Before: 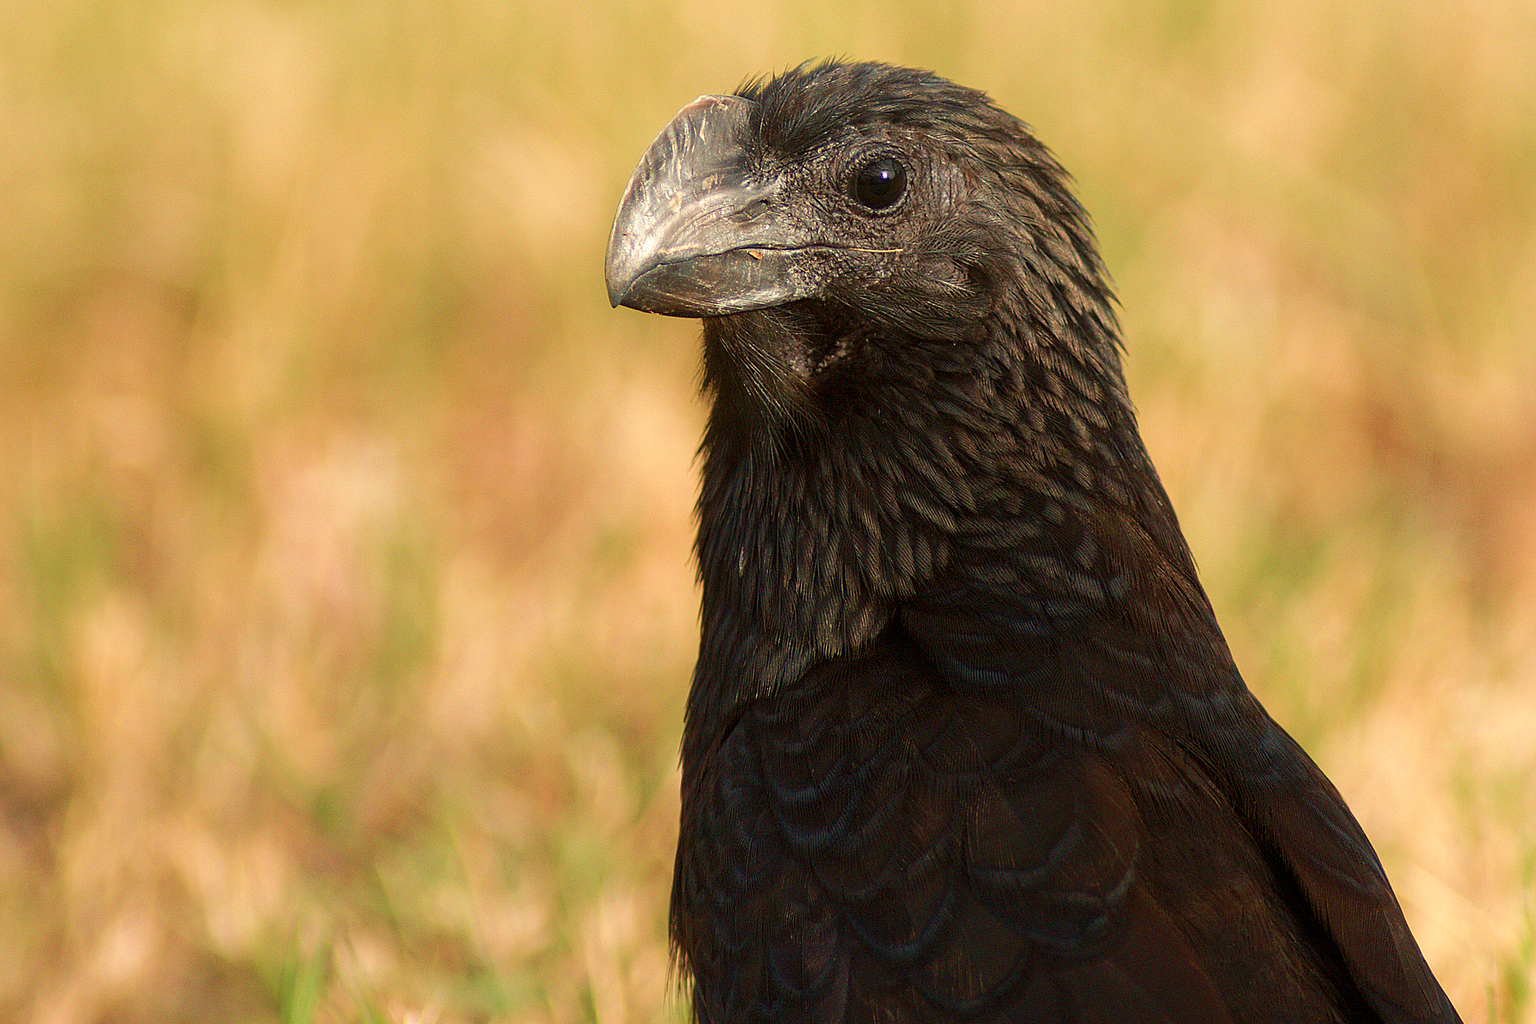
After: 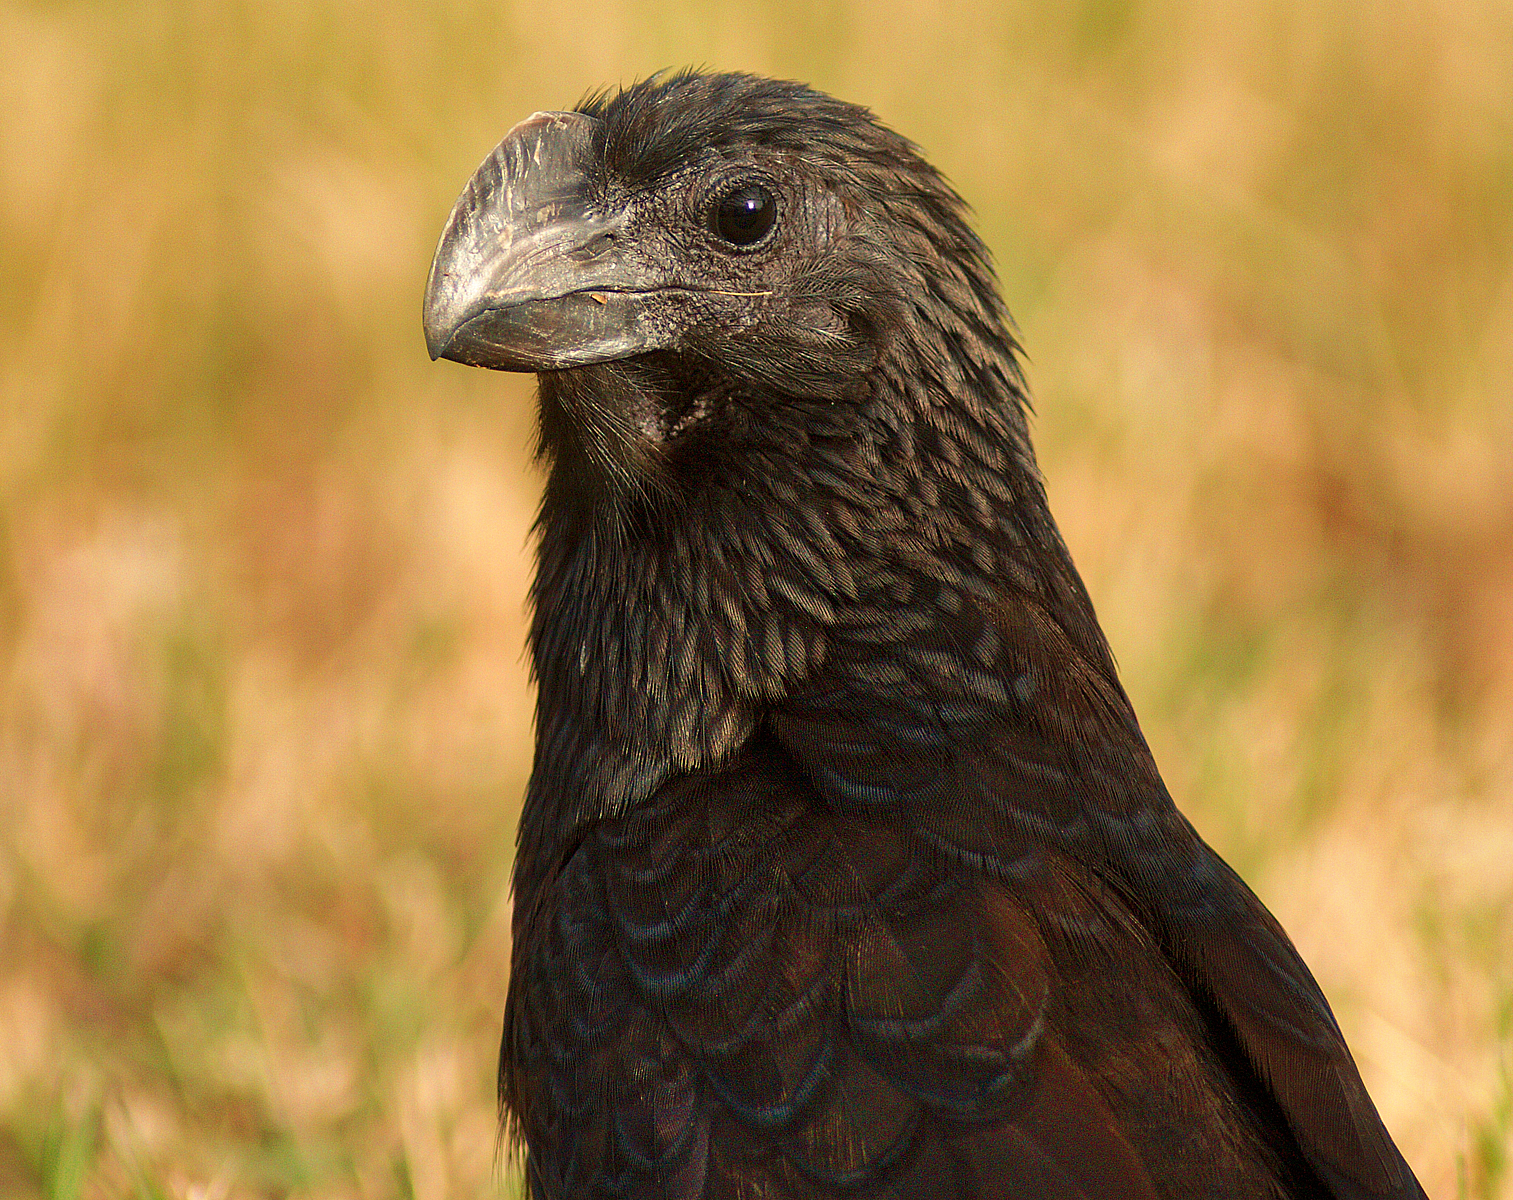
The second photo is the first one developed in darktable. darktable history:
crop: left 15.913%
shadows and highlights: soften with gaussian
